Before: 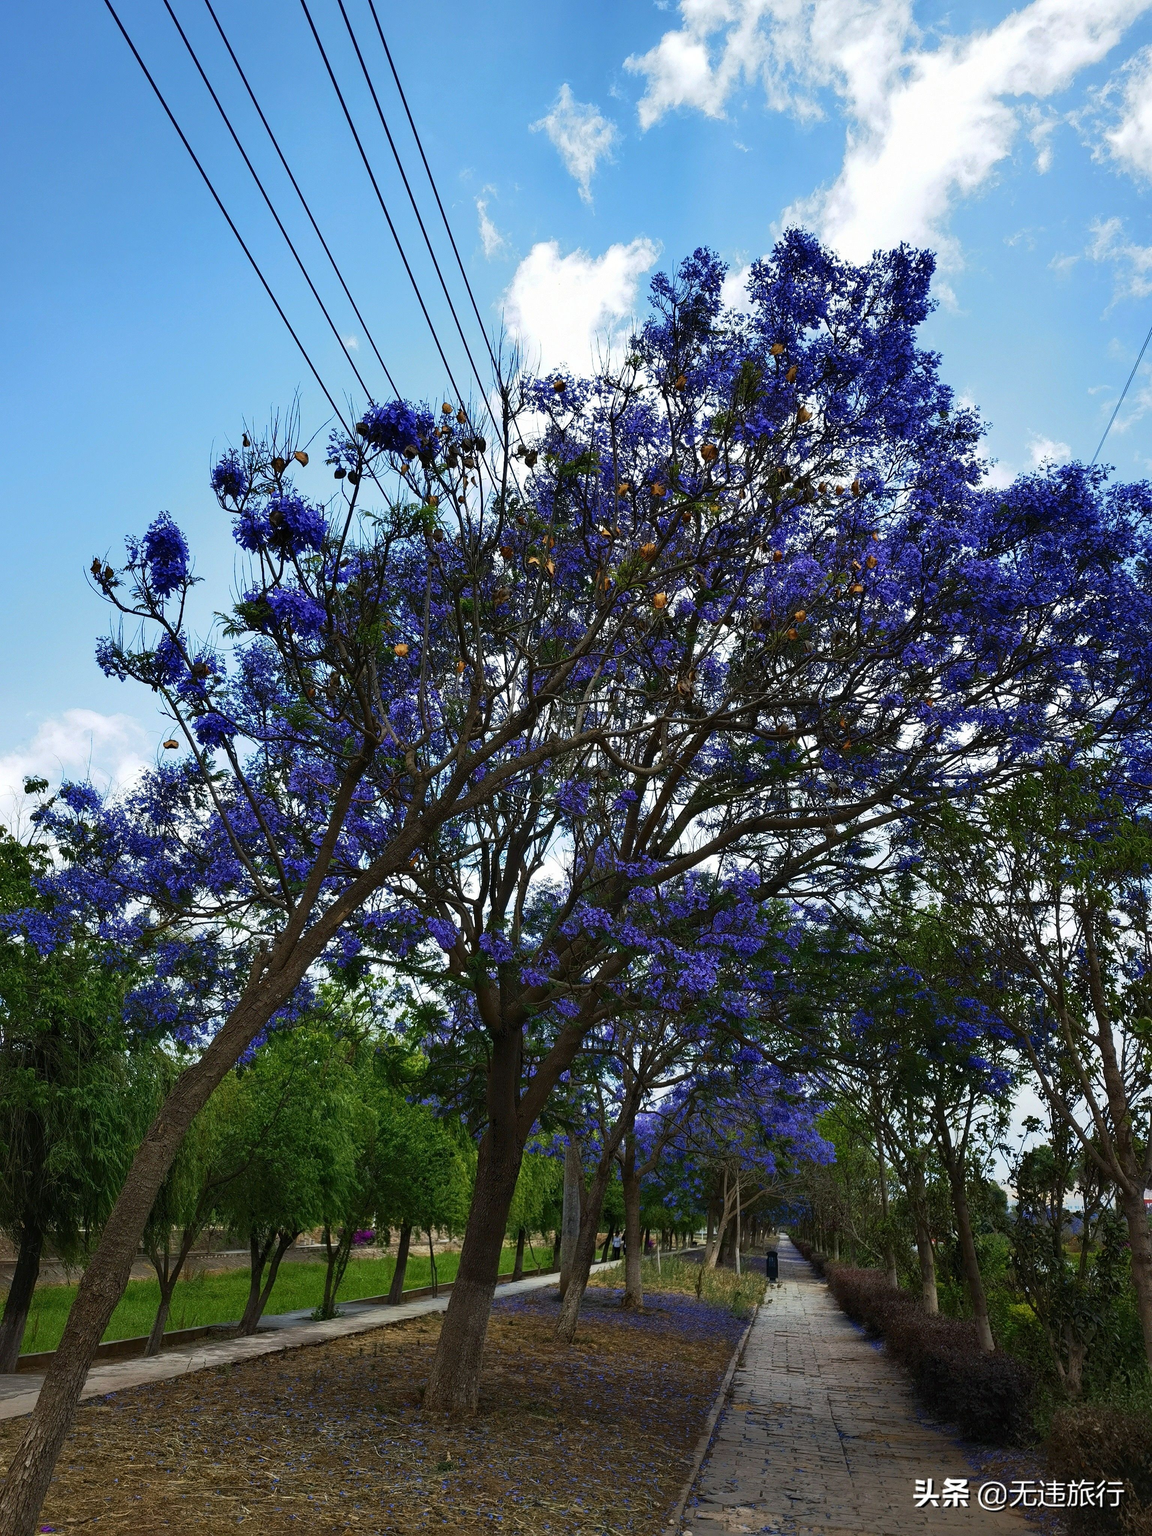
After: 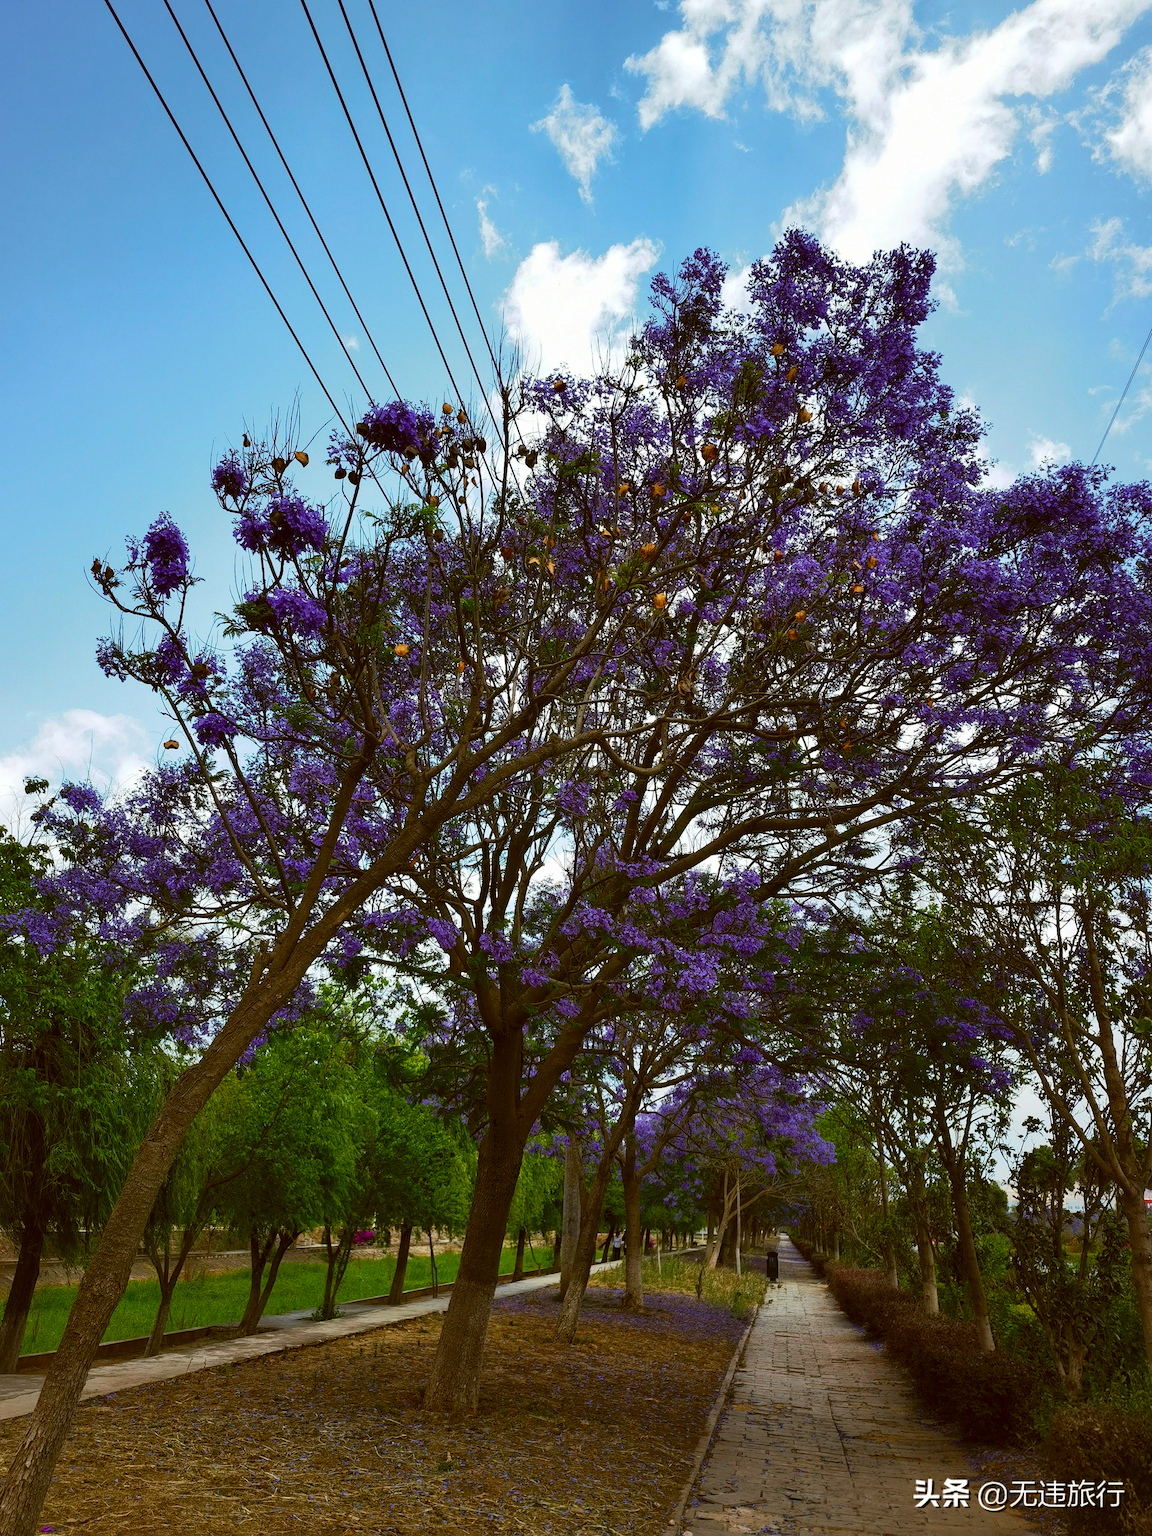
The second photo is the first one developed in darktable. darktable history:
color correction: highlights a* -0.357, highlights b* 0.181, shadows a* 5.11, shadows b* 20.72
